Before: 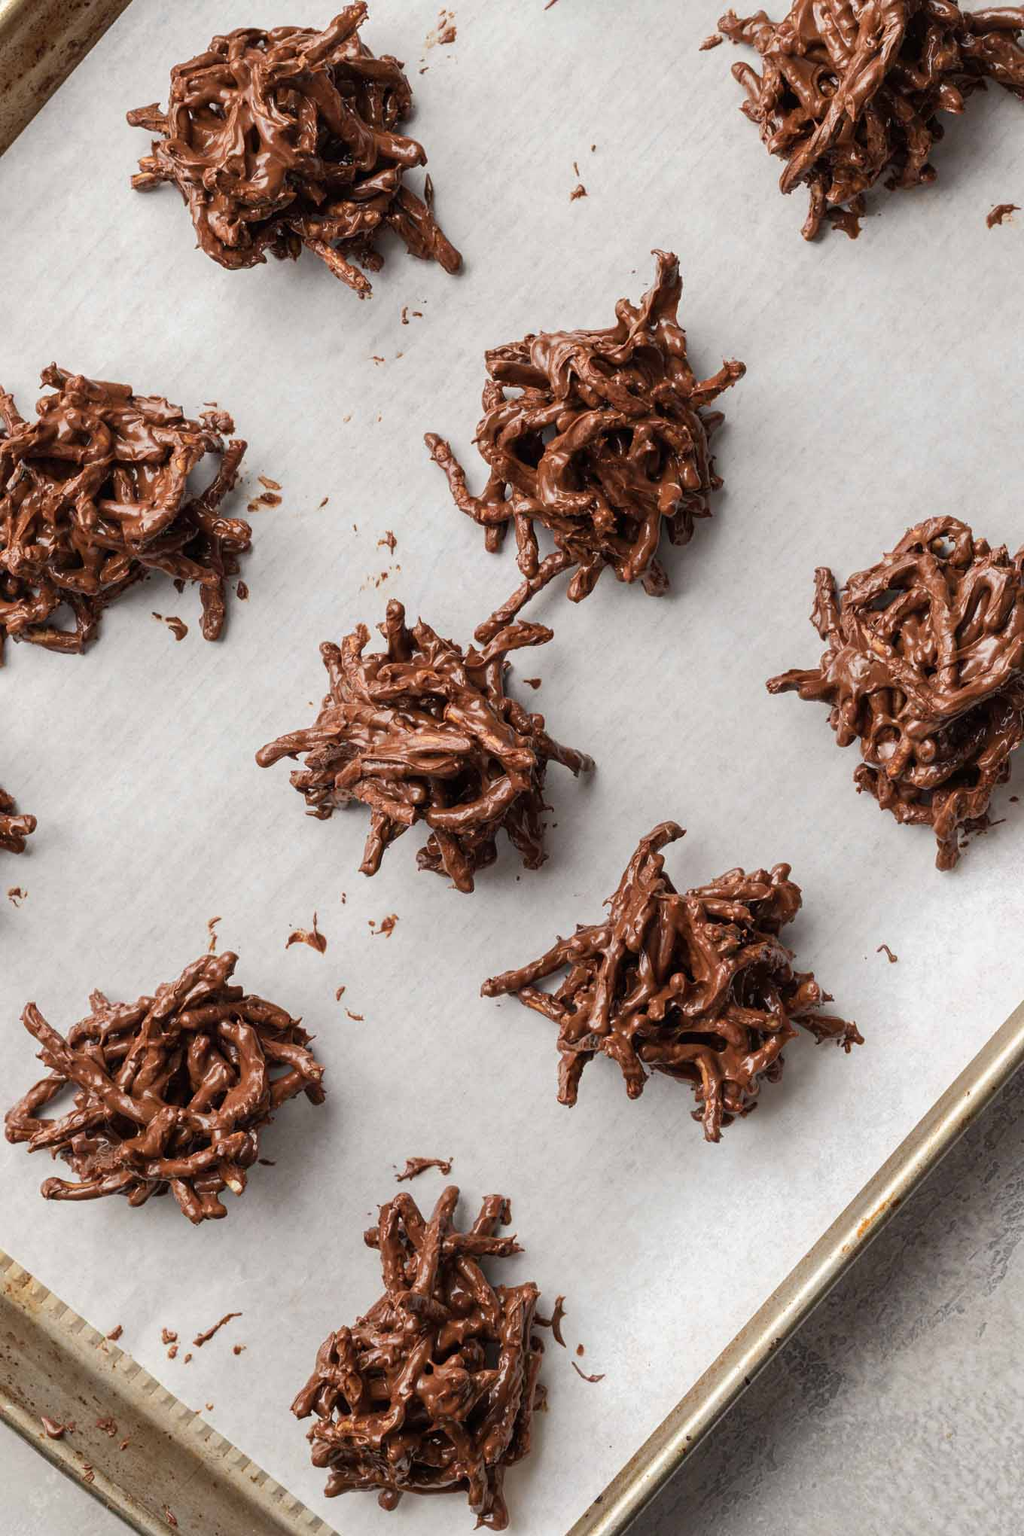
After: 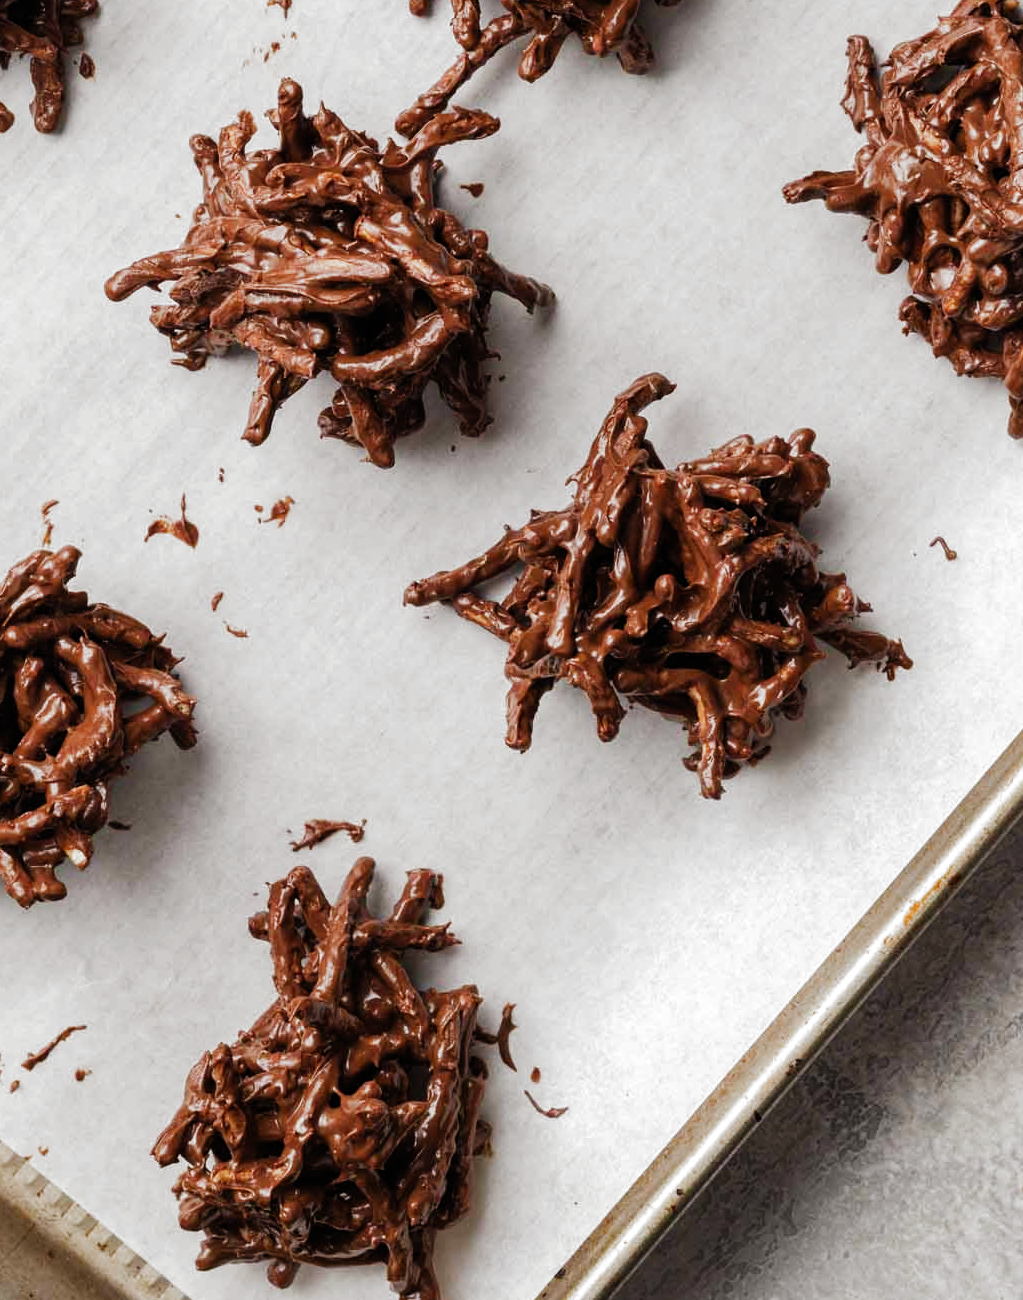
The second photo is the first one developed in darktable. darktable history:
filmic rgb: black relative exposure -9.15 EV, white relative exposure 2.3 EV, threshold 5.94 EV, hardness 7.42, preserve chrominance no, color science v5 (2021), contrast in shadows safe, contrast in highlights safe, enable highlight reconstruction true
crop and rotate: left 17.294%, top 35.239%, right 7.447%, bottom 0.99%
